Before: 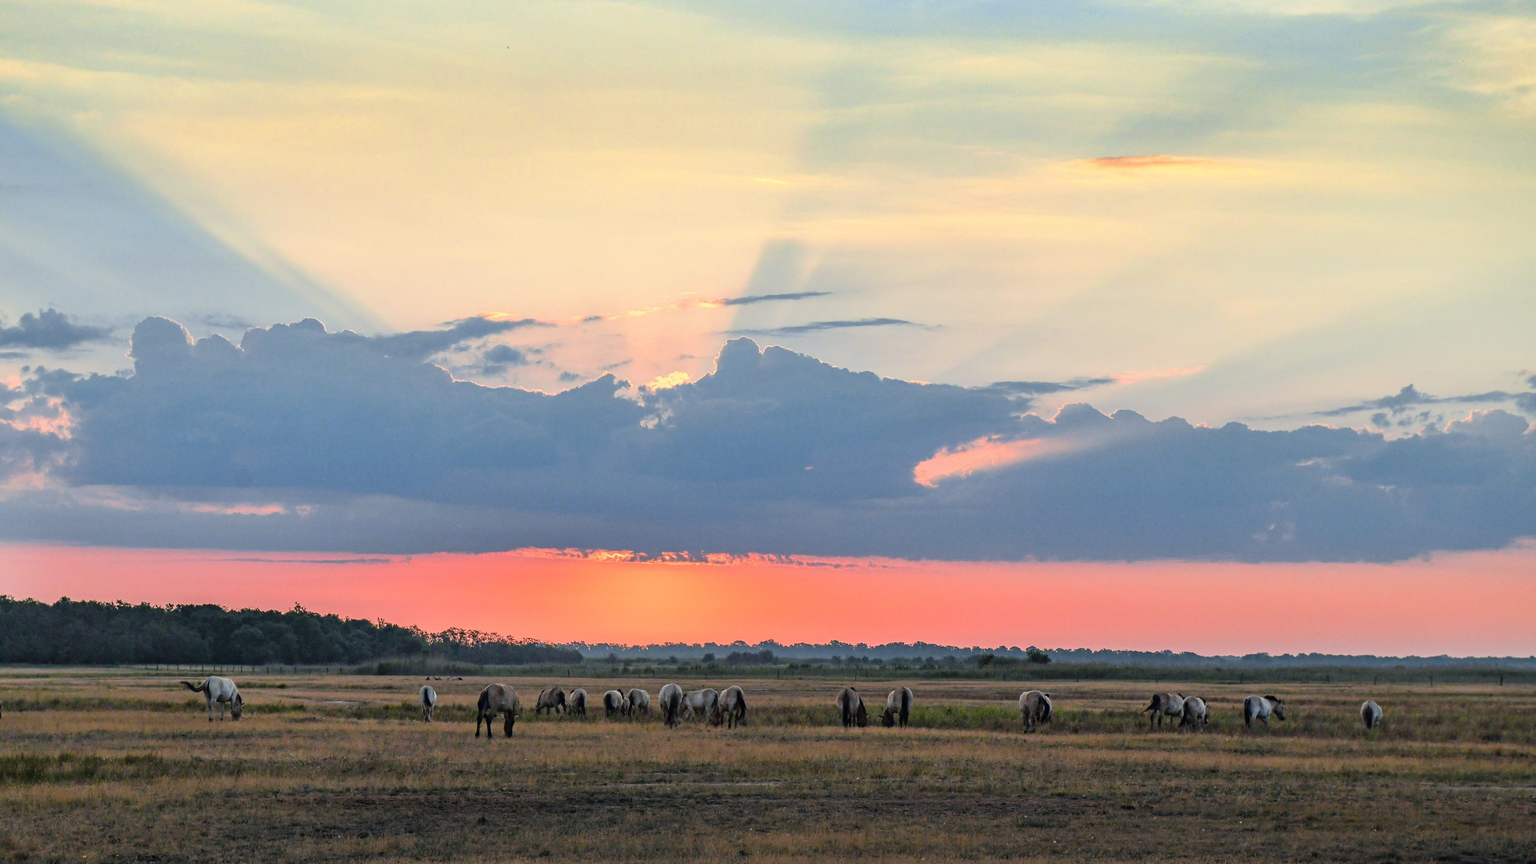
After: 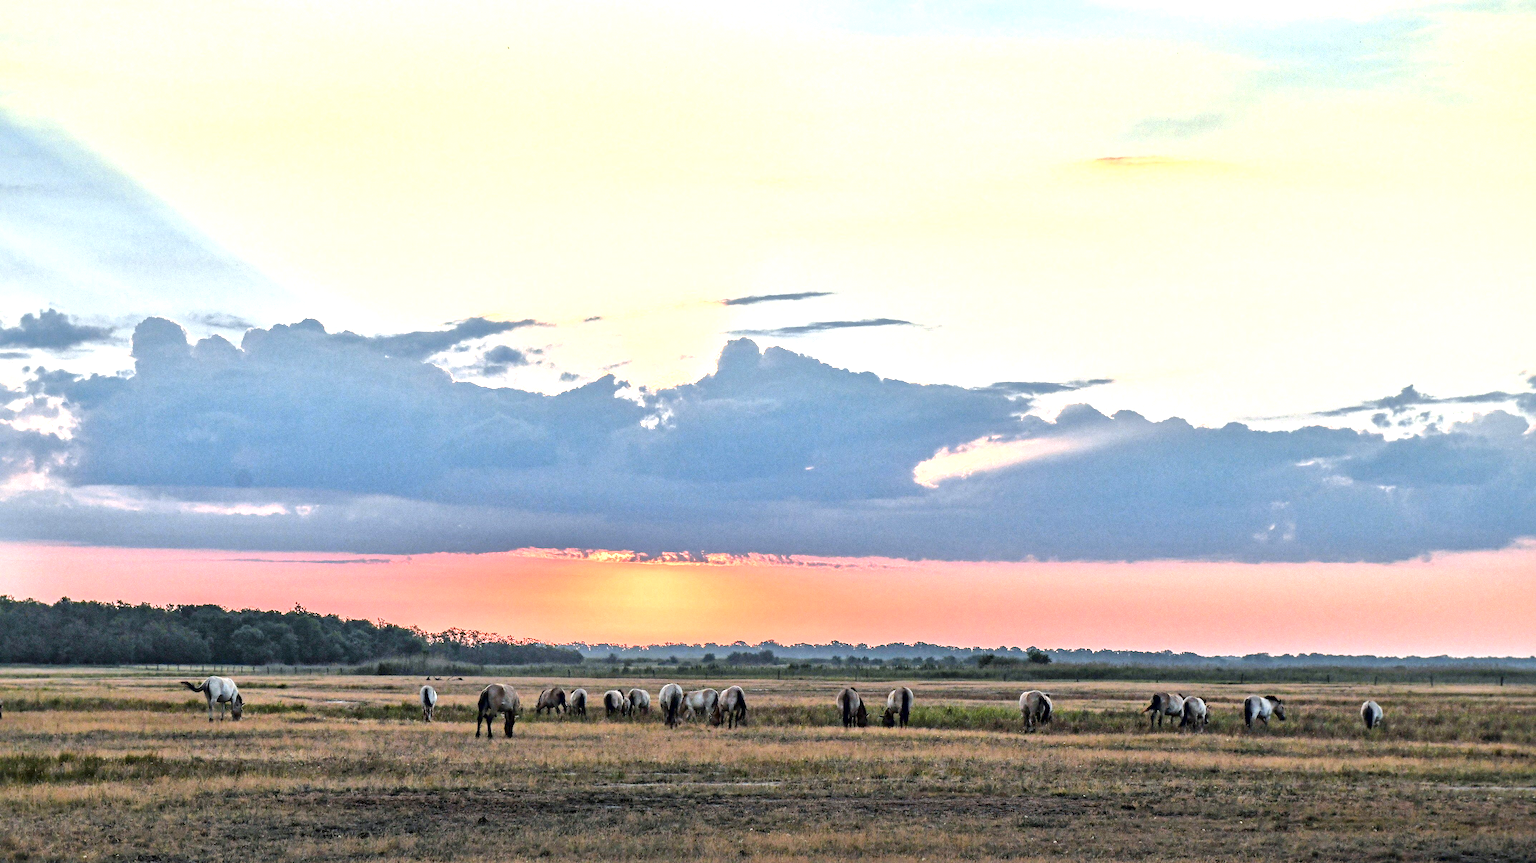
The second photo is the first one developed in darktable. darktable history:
shadows and highlights: shadows 25.23, highlights -24.89
local contrast: mode bilateral grid, contrast 19, coarseness 51, detail 159%, midtone range 0.2
tone equalizer: edges refinement/feathering 500, mask exposure compensation -1.57 EV, preserve details no
contrast equalizer: y [[0.535, 0.543, 0.548, 0.548, 0.542, 0.532], [0.5 ×6], [0.5 ×6], [0 ×6], [0 ×6]], mix 0.309
exposure: exposure 0.943 EV, compensate highlight preservation false
